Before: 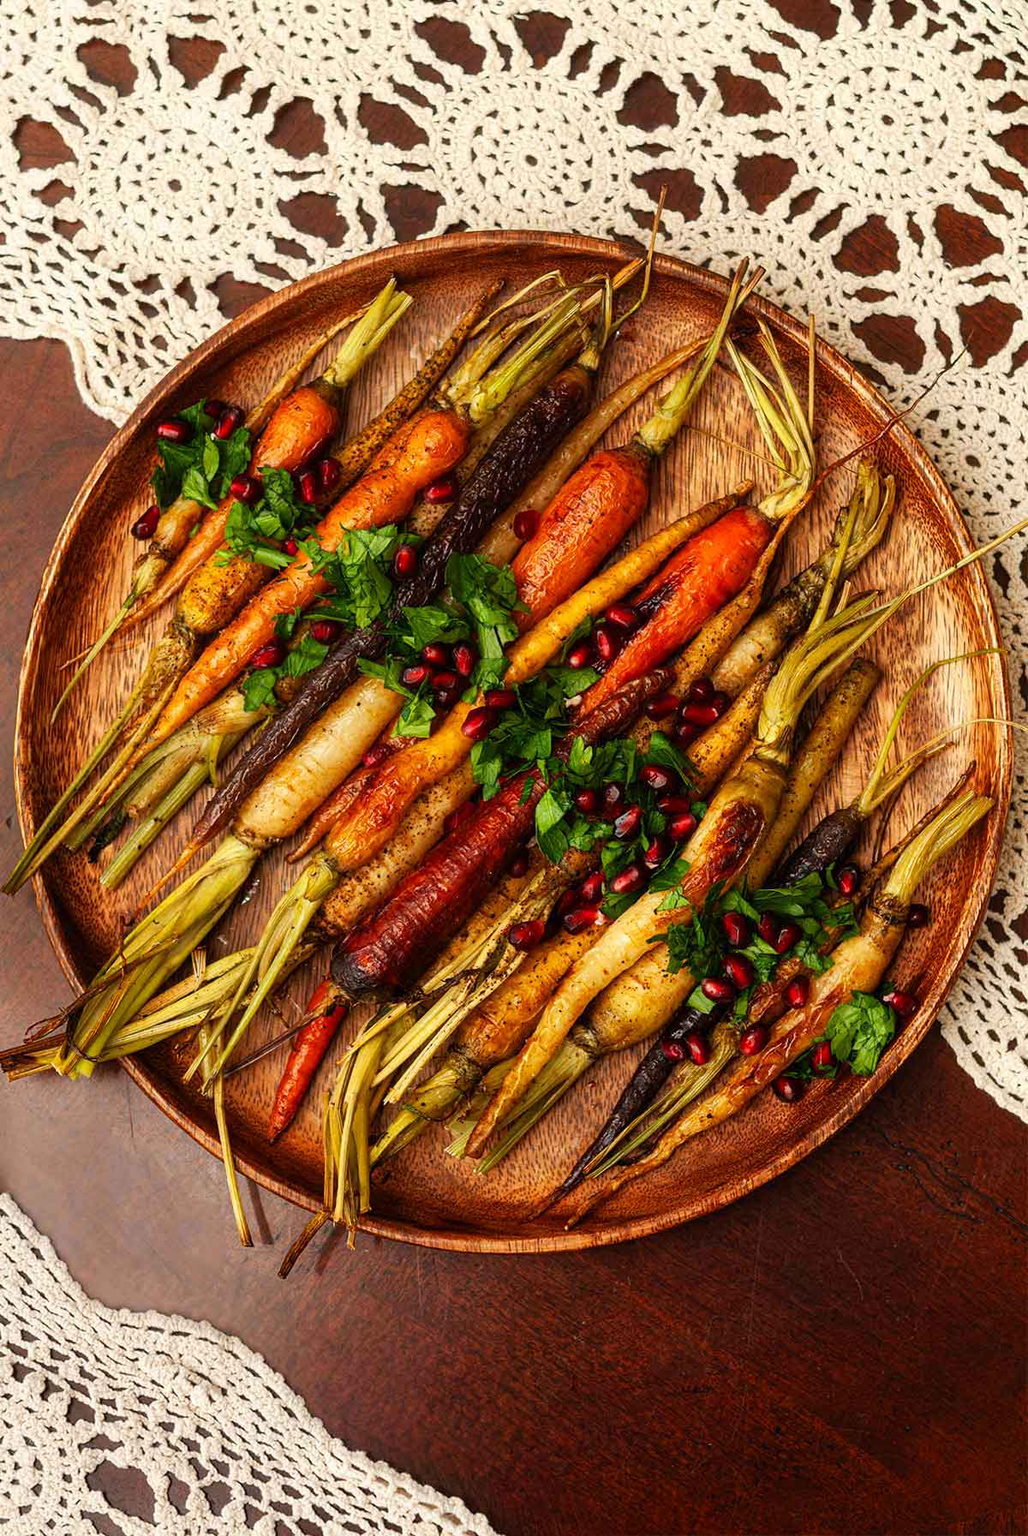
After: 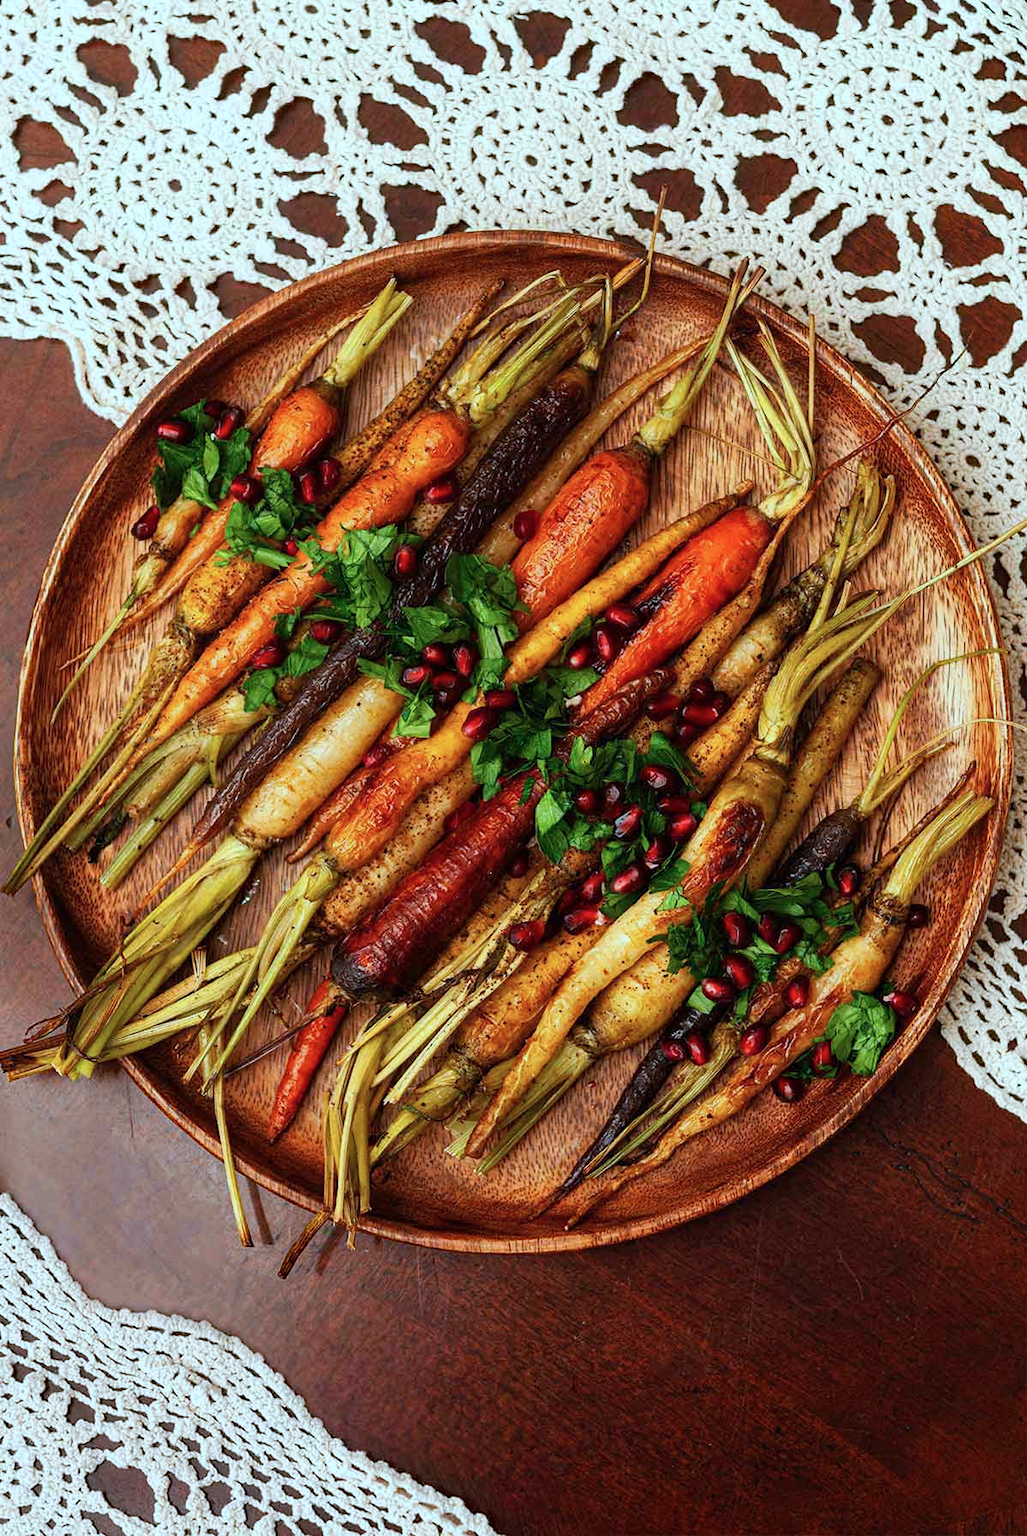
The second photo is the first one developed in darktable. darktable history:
haze removal: compatibility mode true, adaptive false
color correction: highlights a* -10.48, highlights b* -19.63
